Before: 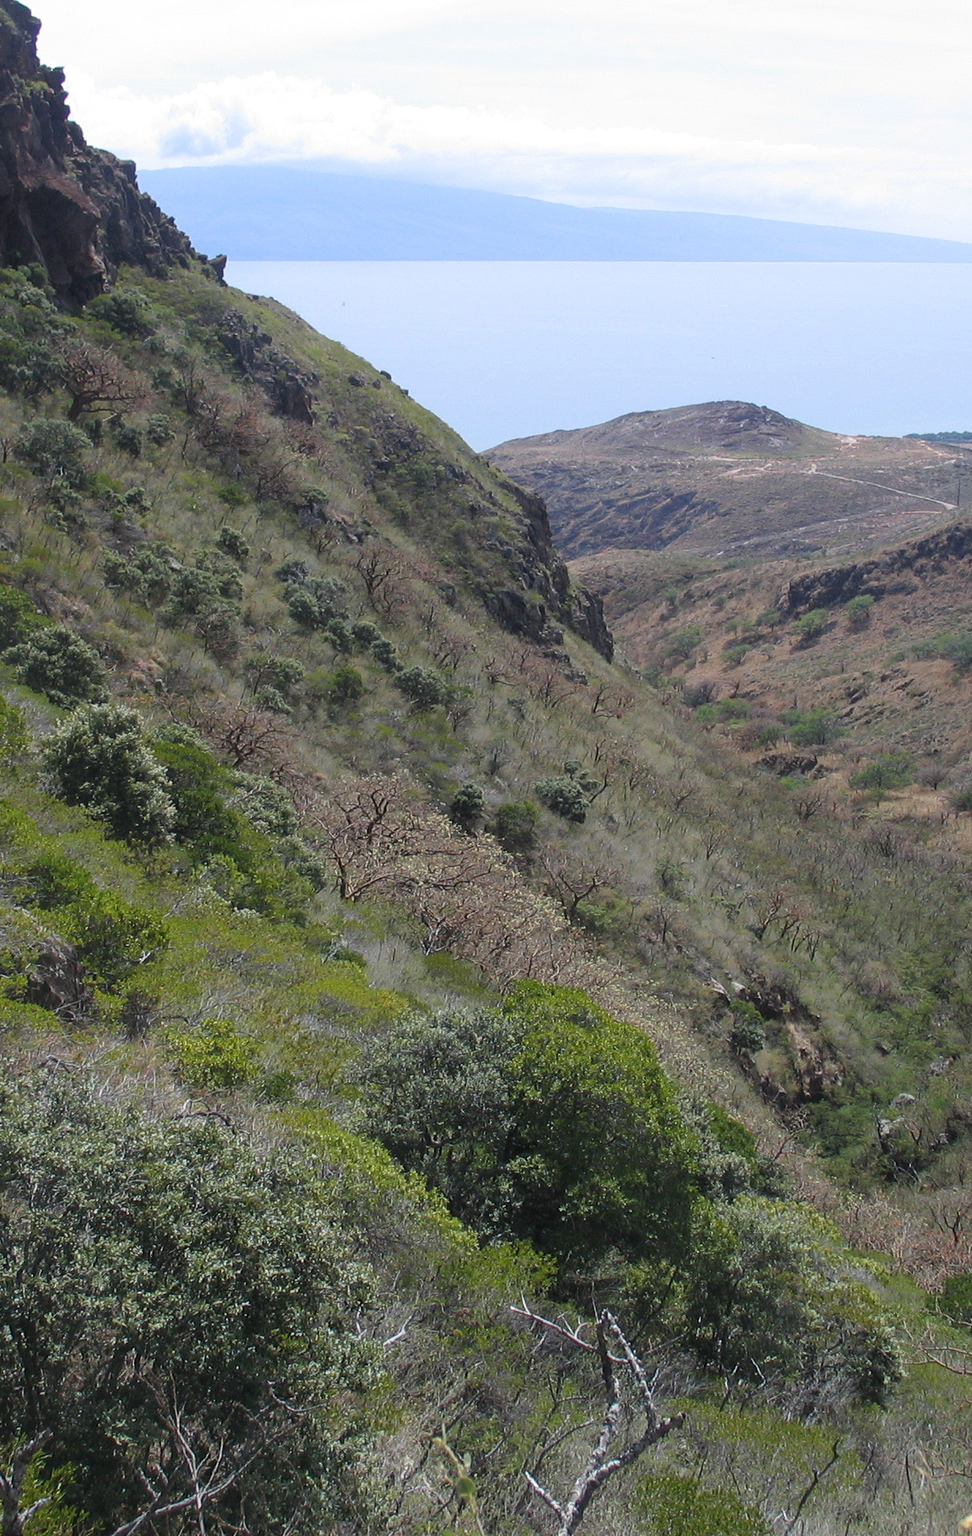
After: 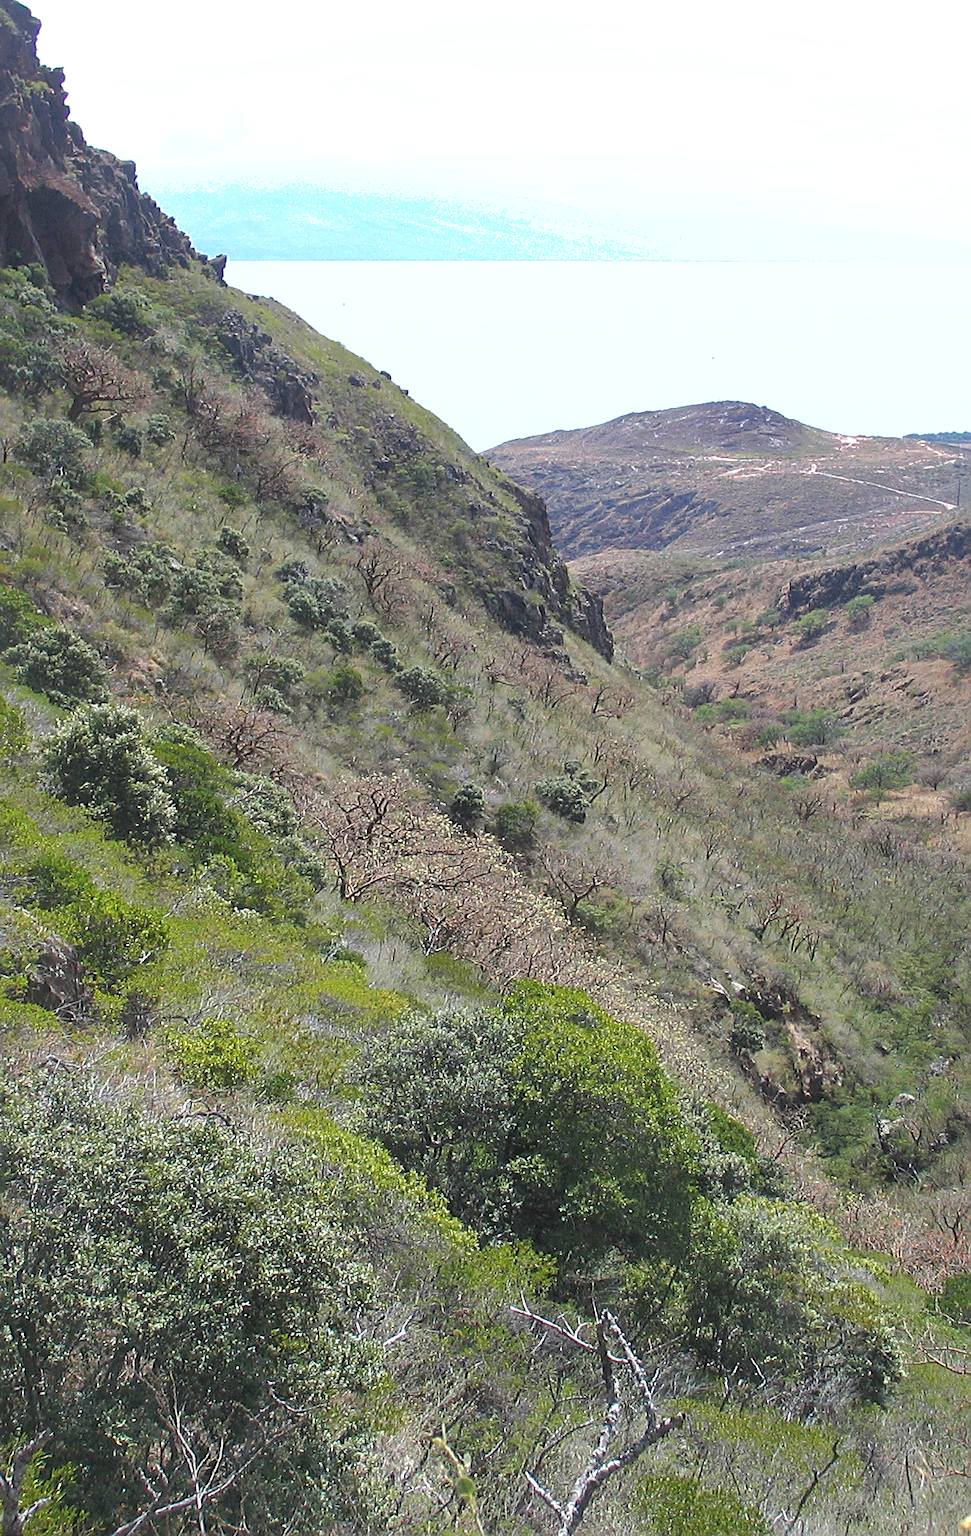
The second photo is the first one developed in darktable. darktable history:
exposure: black level correction 0, exposure 1.379 EV, compensate exposure bias true, compensate highlight preservation false
sharpen: on, module defaults
shadows and highlights: on, module defaults
